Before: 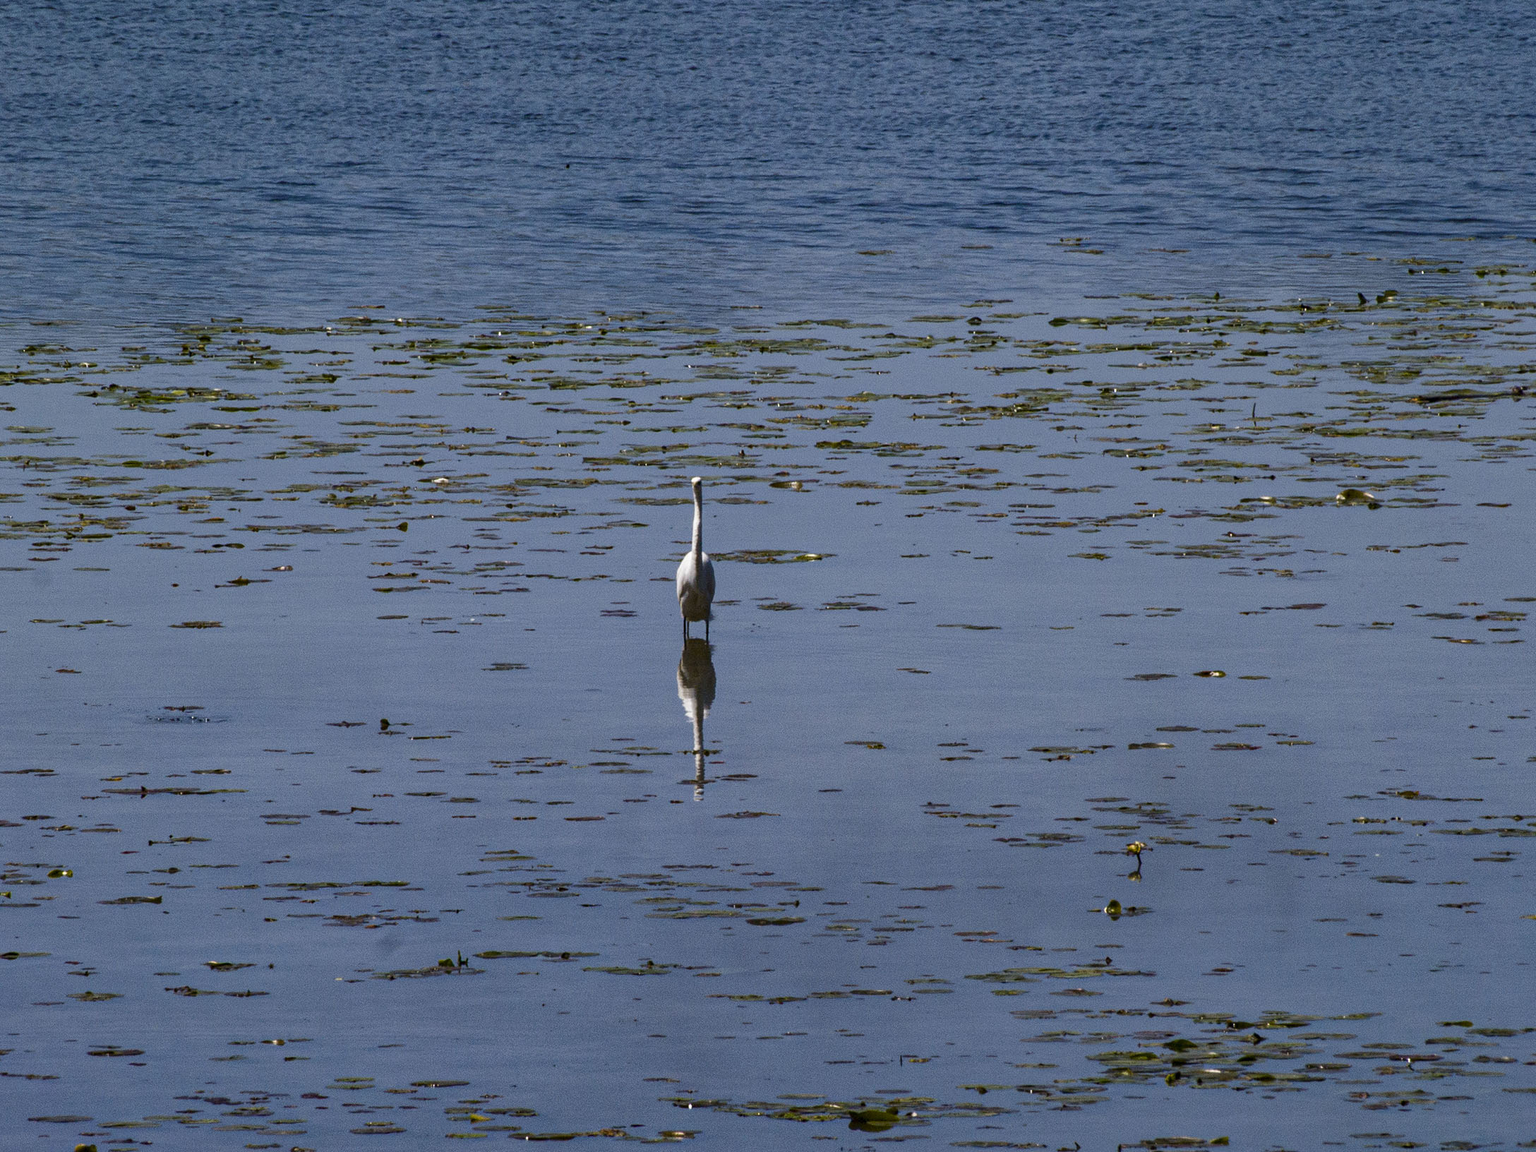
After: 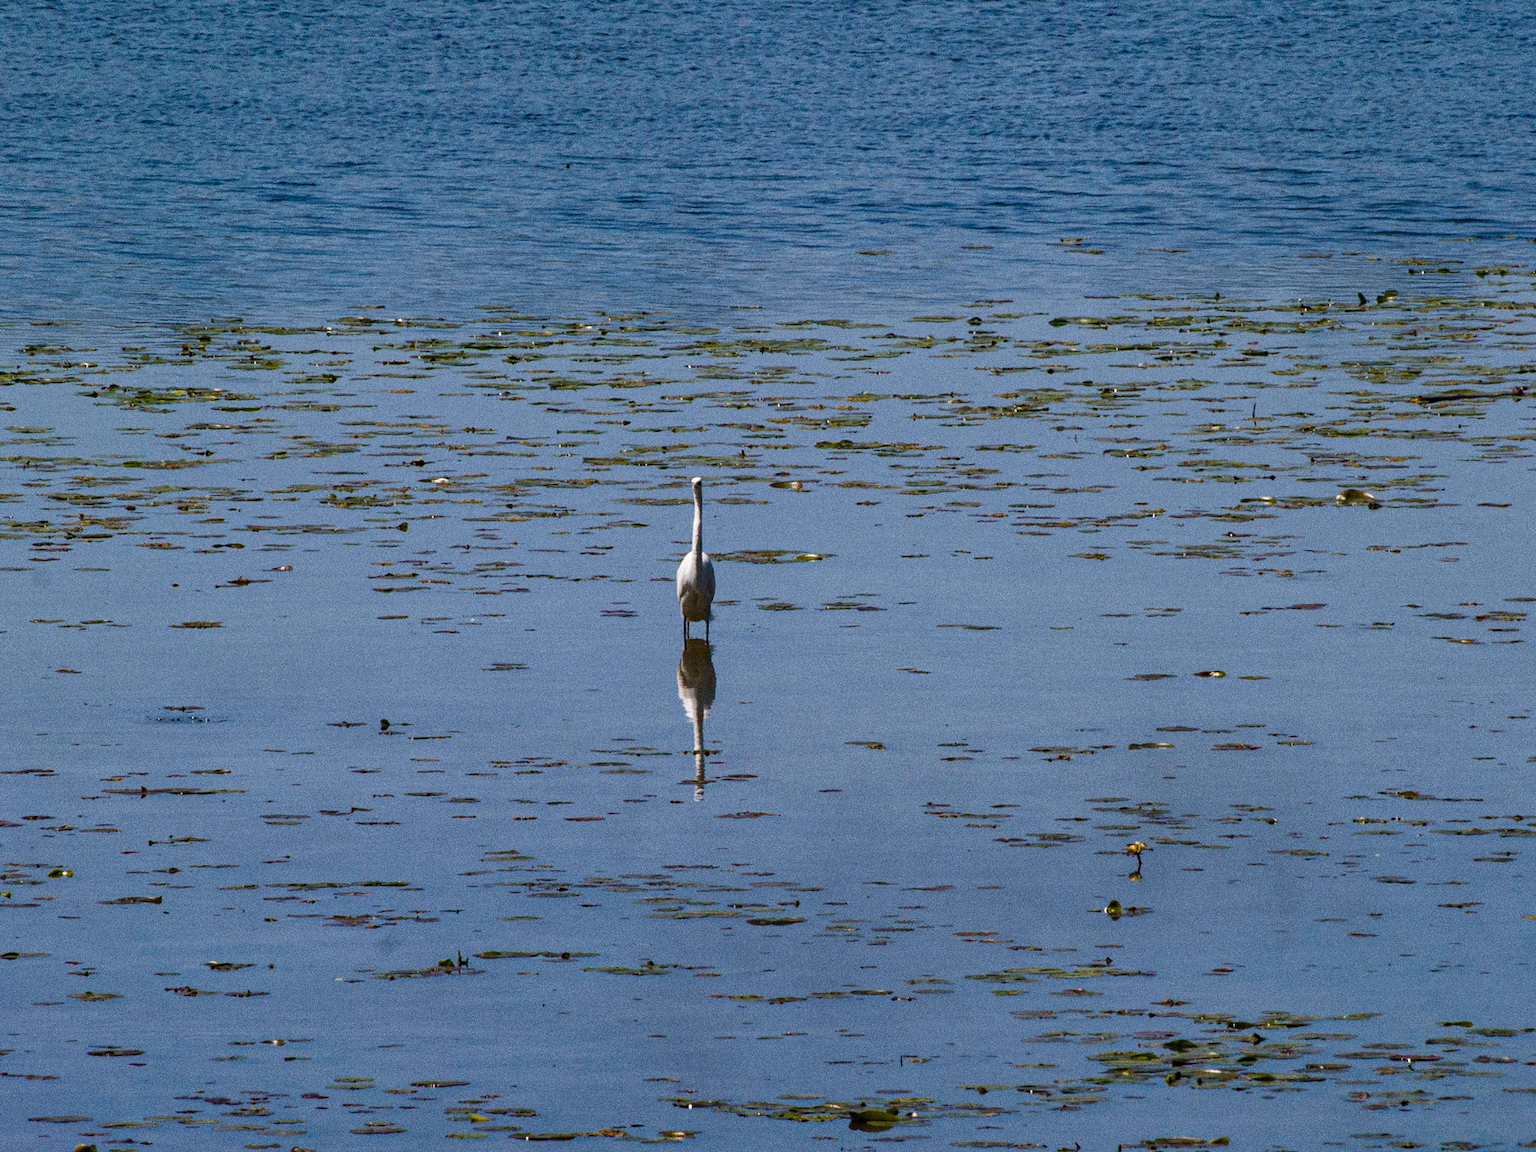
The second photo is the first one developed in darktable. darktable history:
contrast brightness saturation: contrast 0.03, brightness 0.06, saturation 0.13
grain: coarseness 0.09 ISO, strength 40%
